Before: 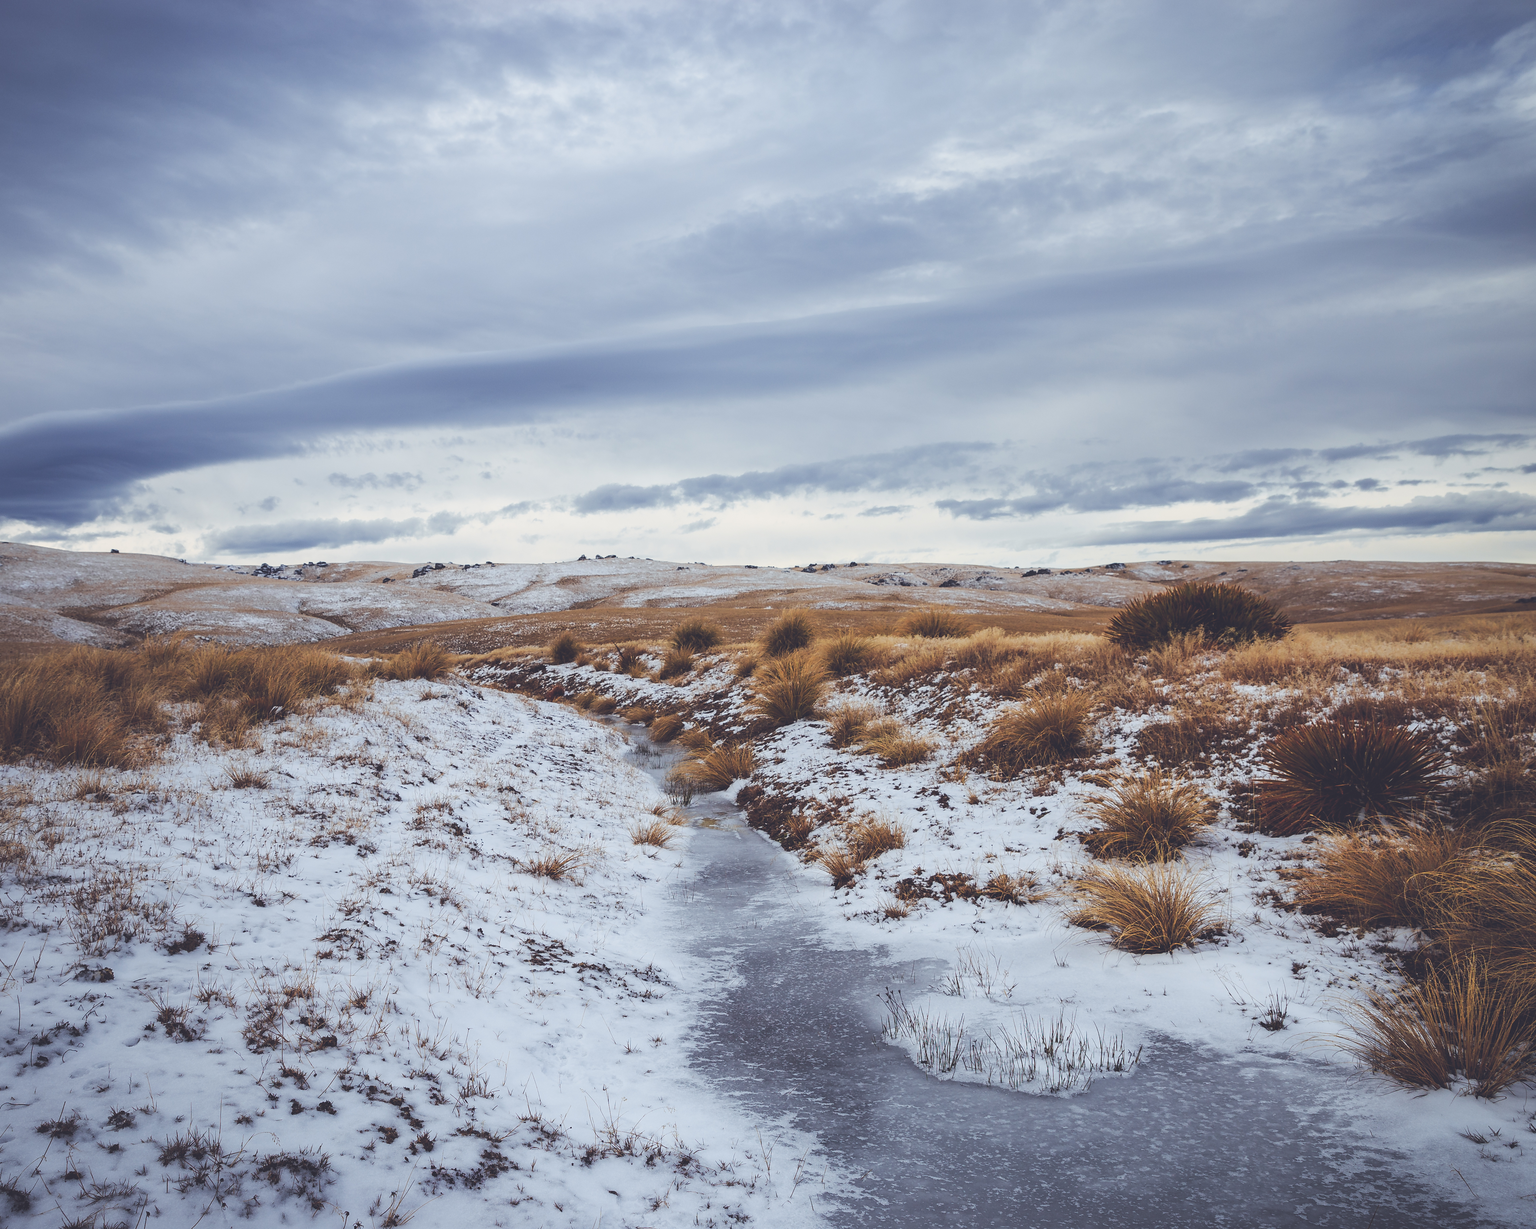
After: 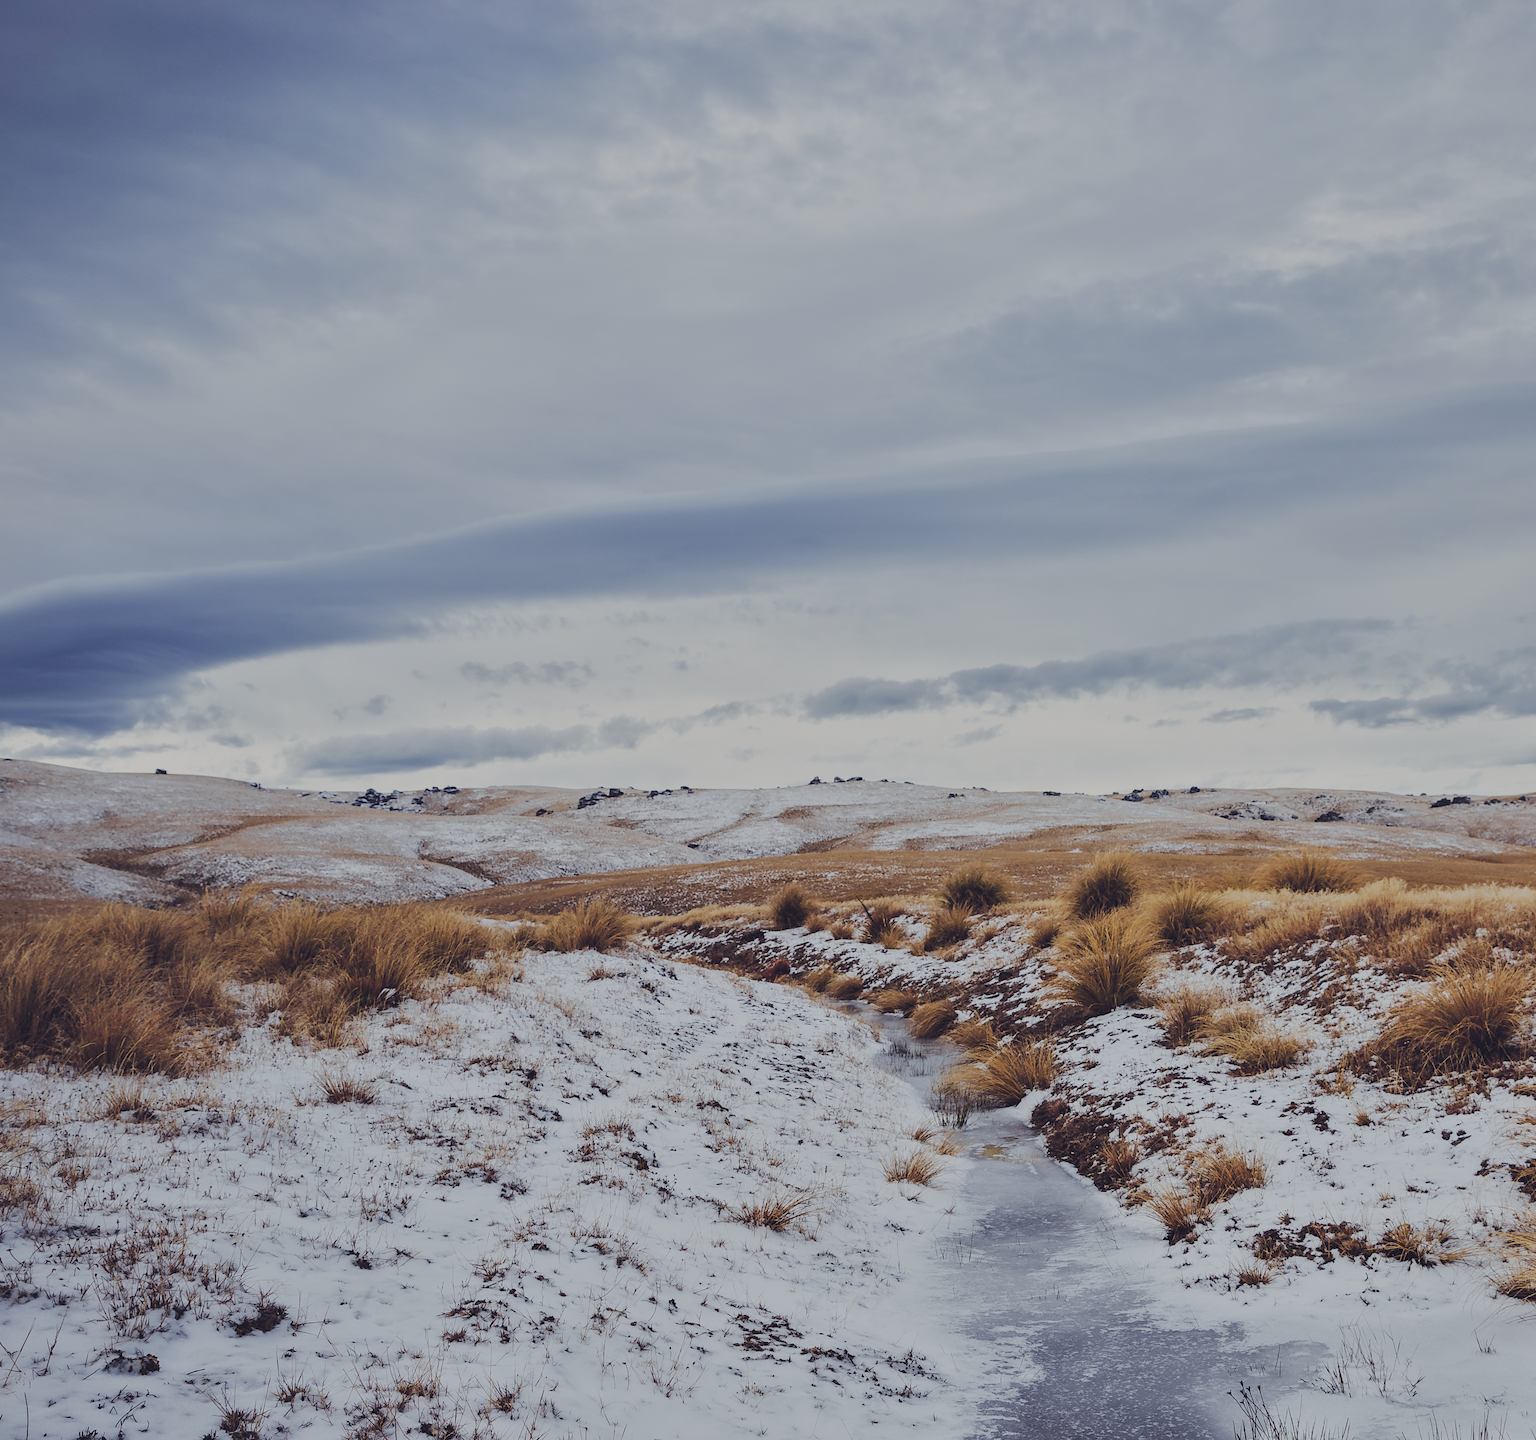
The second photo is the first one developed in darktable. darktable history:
filmic rgb: black relative exposure -6.17 EV, white relative exposure 6.97 EV, hardness 2.25, add noise in highlights 0, preserve chrominance no, color science v3 (2019), use custom middle-gray values true, contrast in highlights soft
shadows and highlights: shadows 33.41, highlights -47.1, compress 49.62%, soften with gaussian
crop: right 28.55%, bottom 16.24%
